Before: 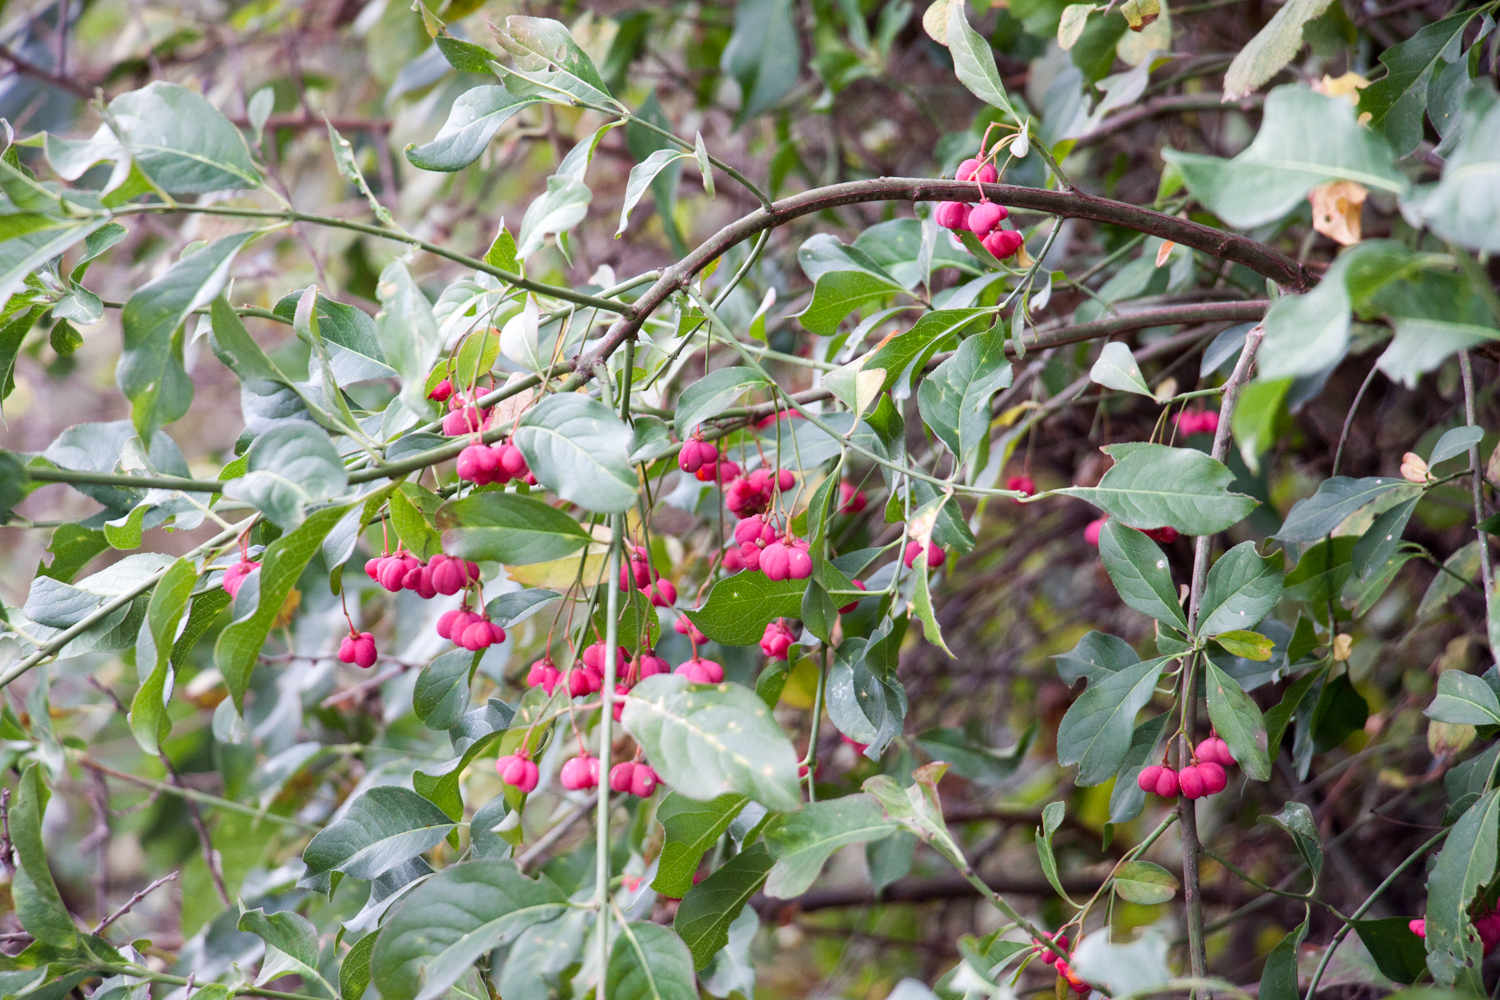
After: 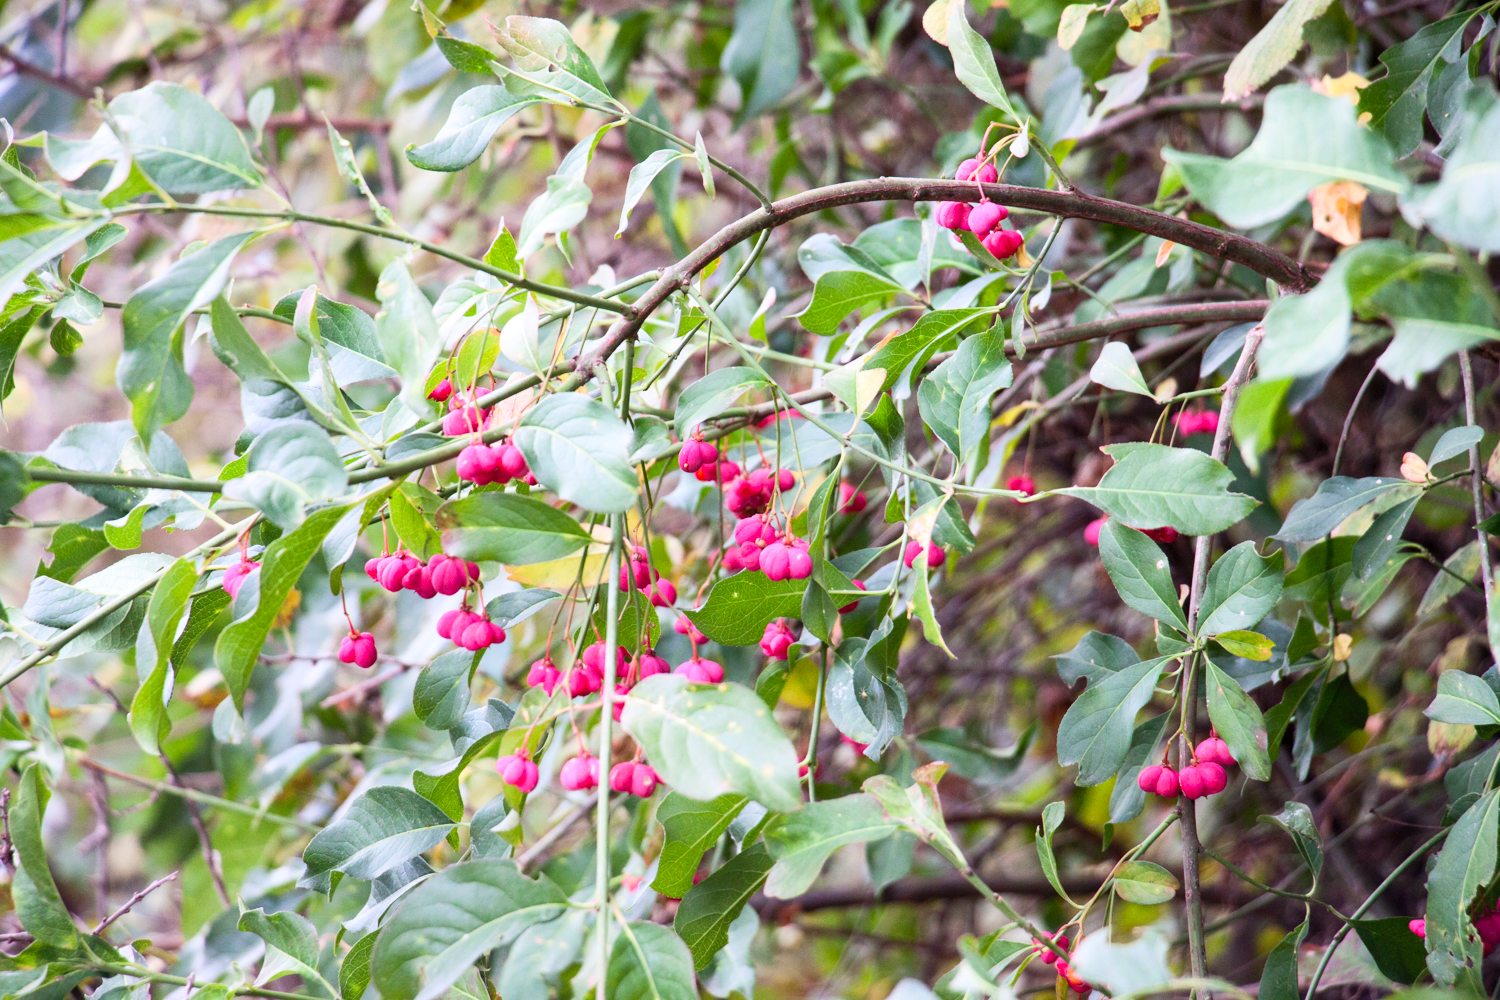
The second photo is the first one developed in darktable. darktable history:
contrast brightness saturation: contrast 0.2, brightness 0.162, saturation 0.228
